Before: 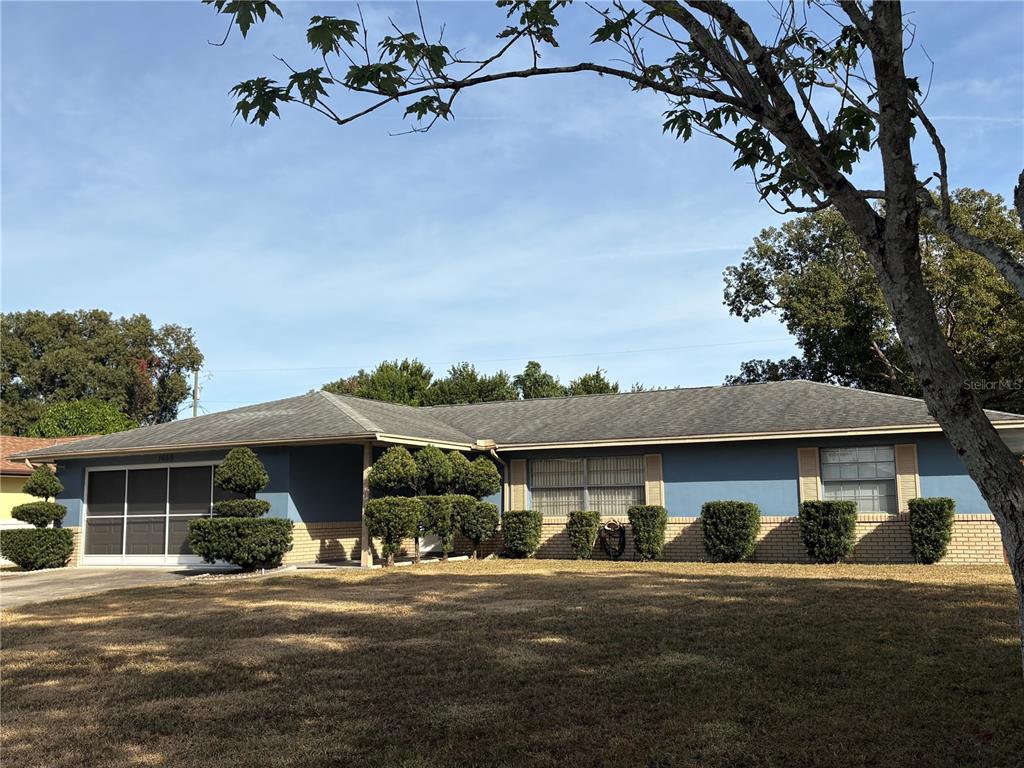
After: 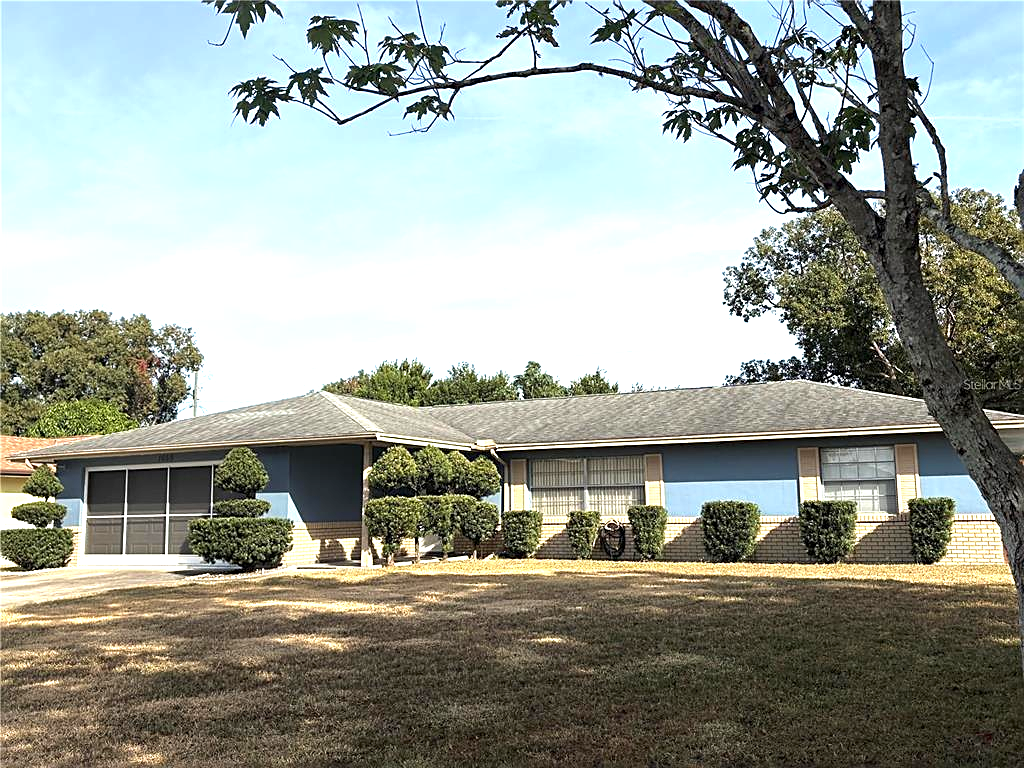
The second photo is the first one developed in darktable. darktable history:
exposure: black level correction 0, exposure 1.001 EV, compensate highlight preservation false
sharpen: on, module defaults
